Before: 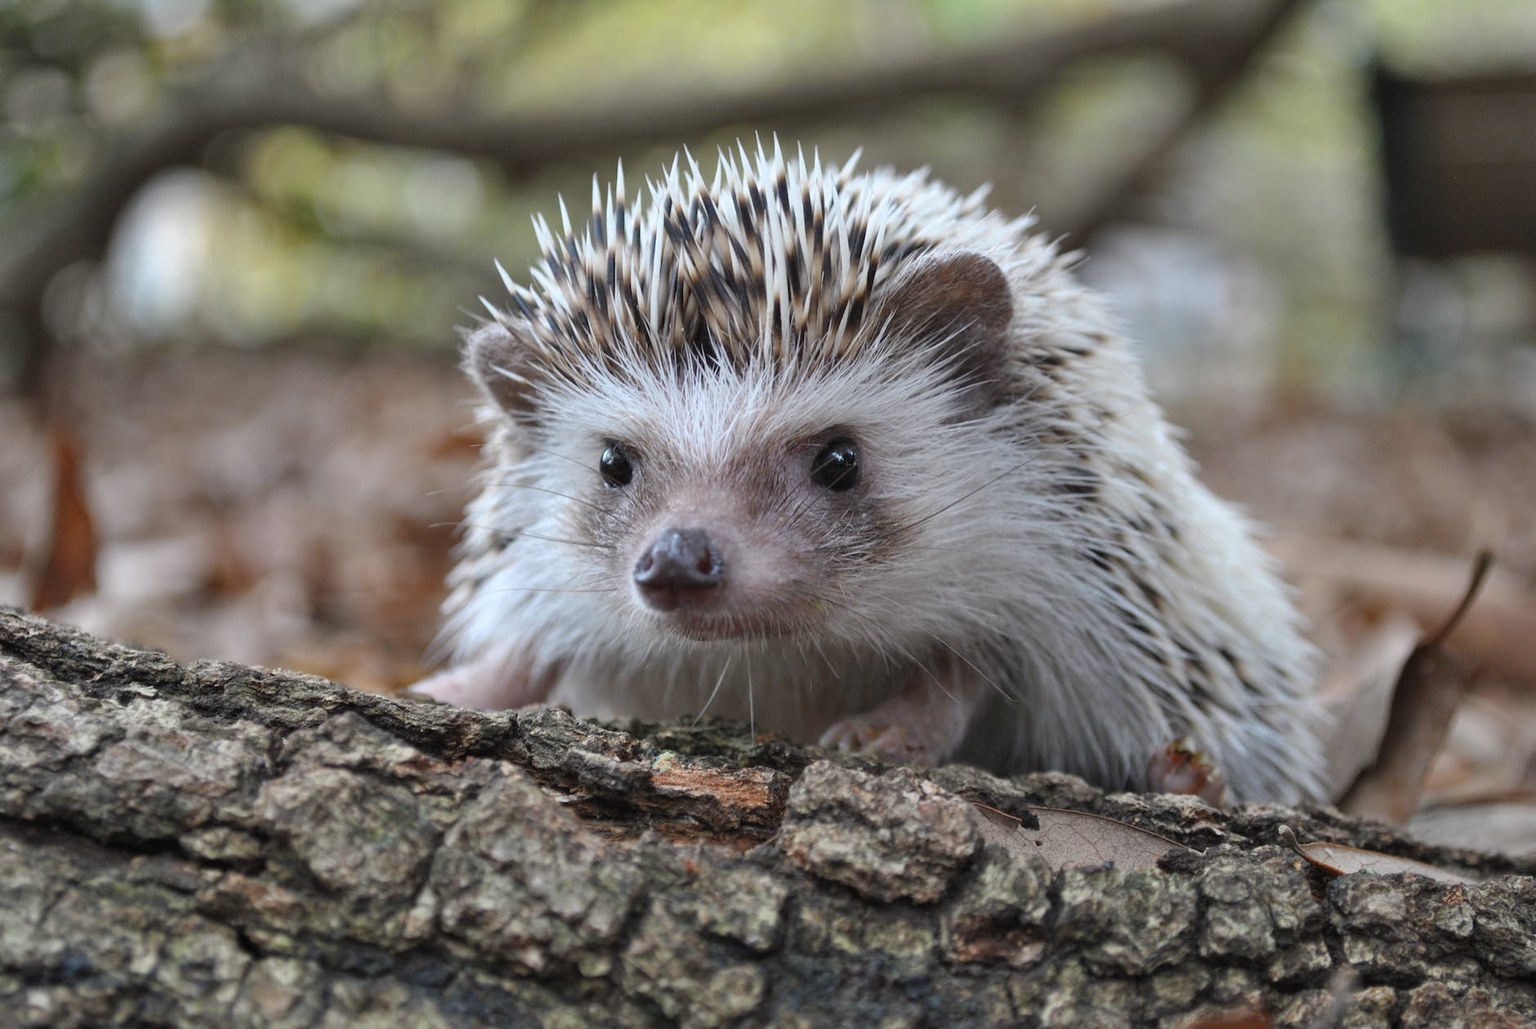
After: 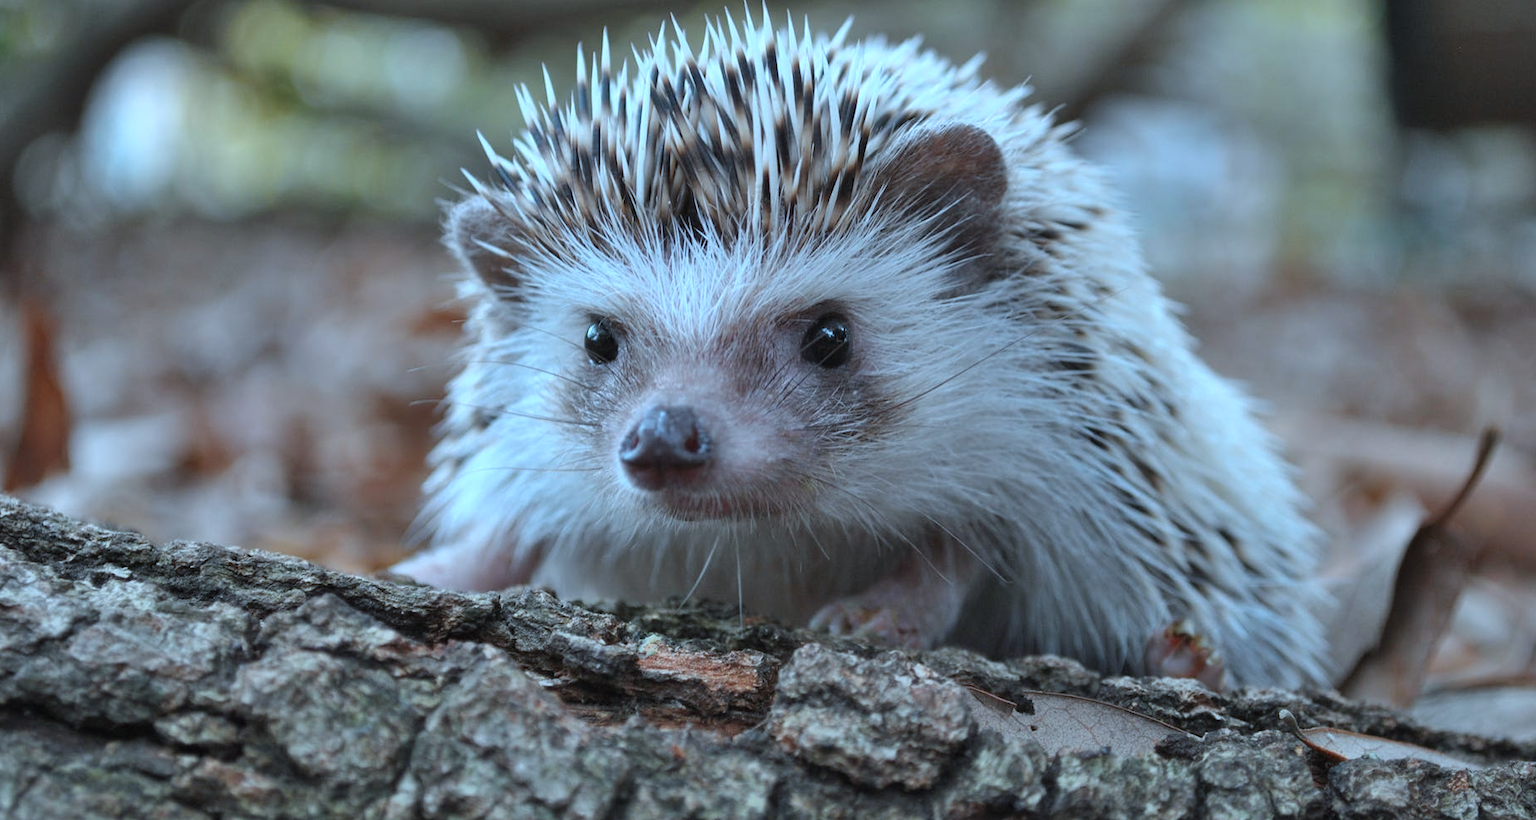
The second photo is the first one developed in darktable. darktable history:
color correction: highlights a* -9.56, highlights b* -21.75
crop and rotate: left 1.947%, top 12.792%, right 0.3%, bottom 9.231%
exposure: black level correction 0, compensate highlight preservation false
